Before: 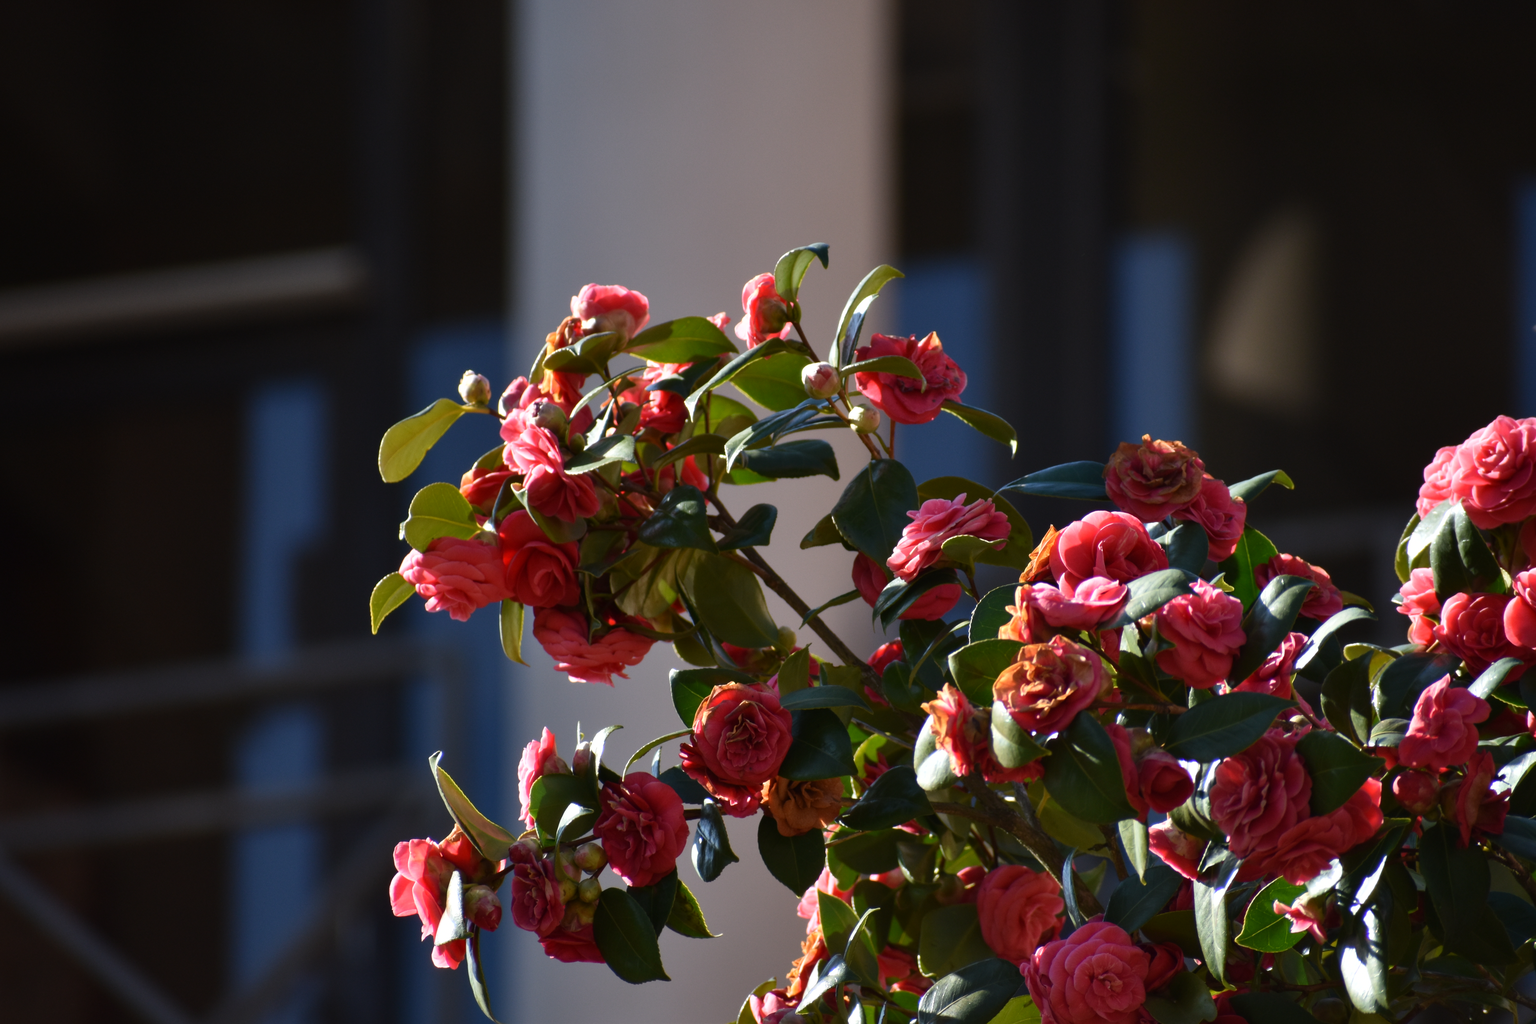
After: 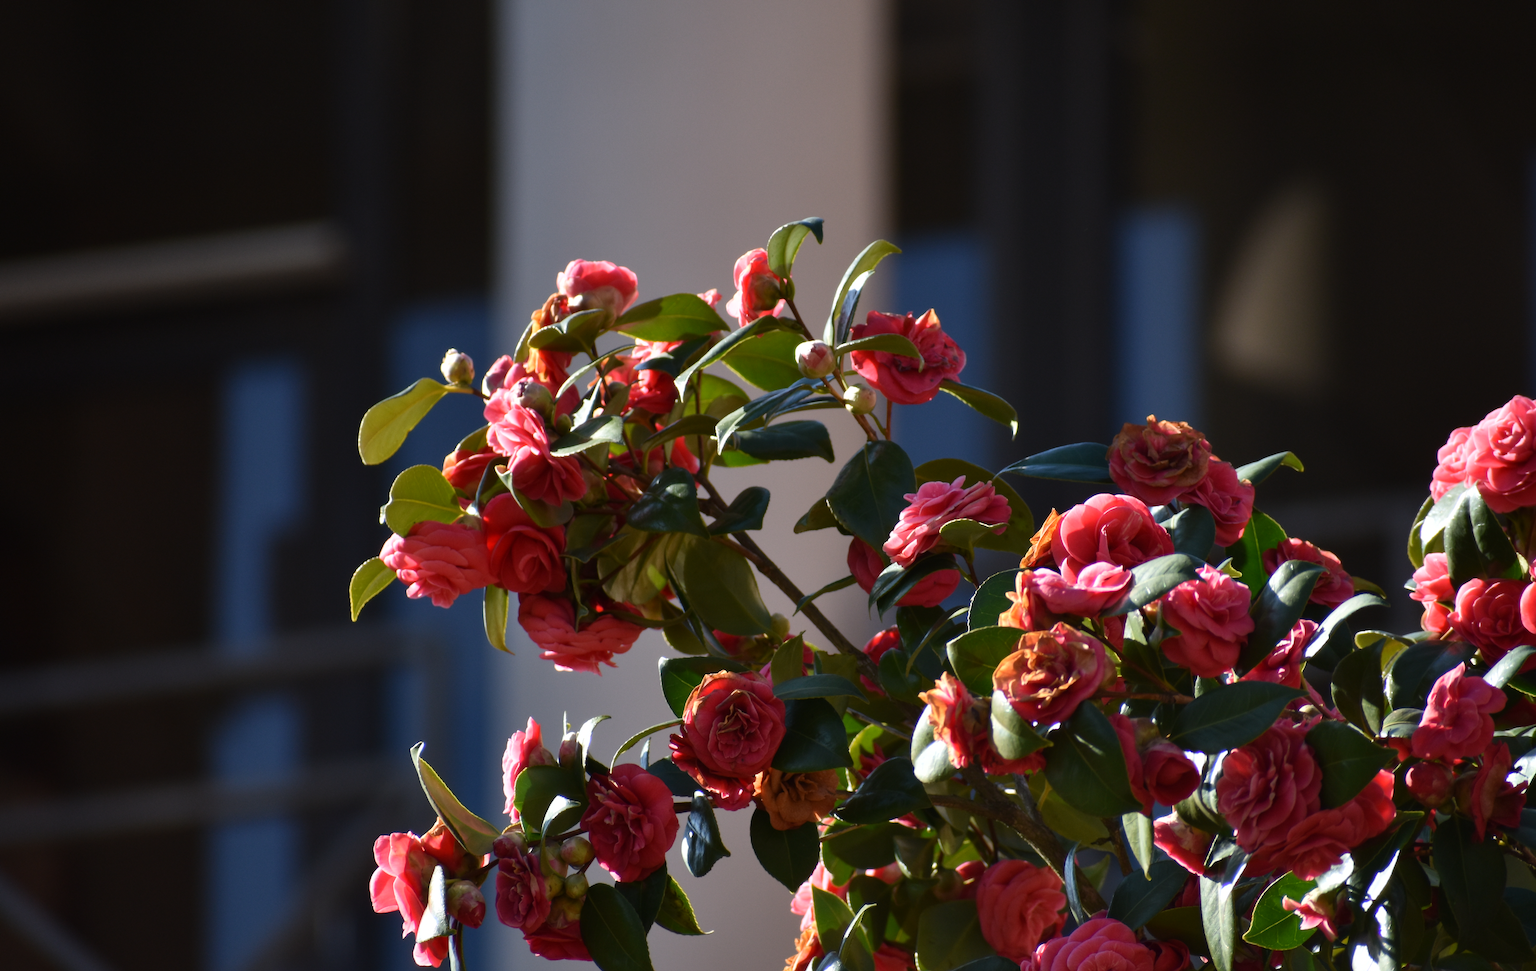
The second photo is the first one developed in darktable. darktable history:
crop: left 2.074%, top 3.201%, right 1.073%, bottom 4.934%
